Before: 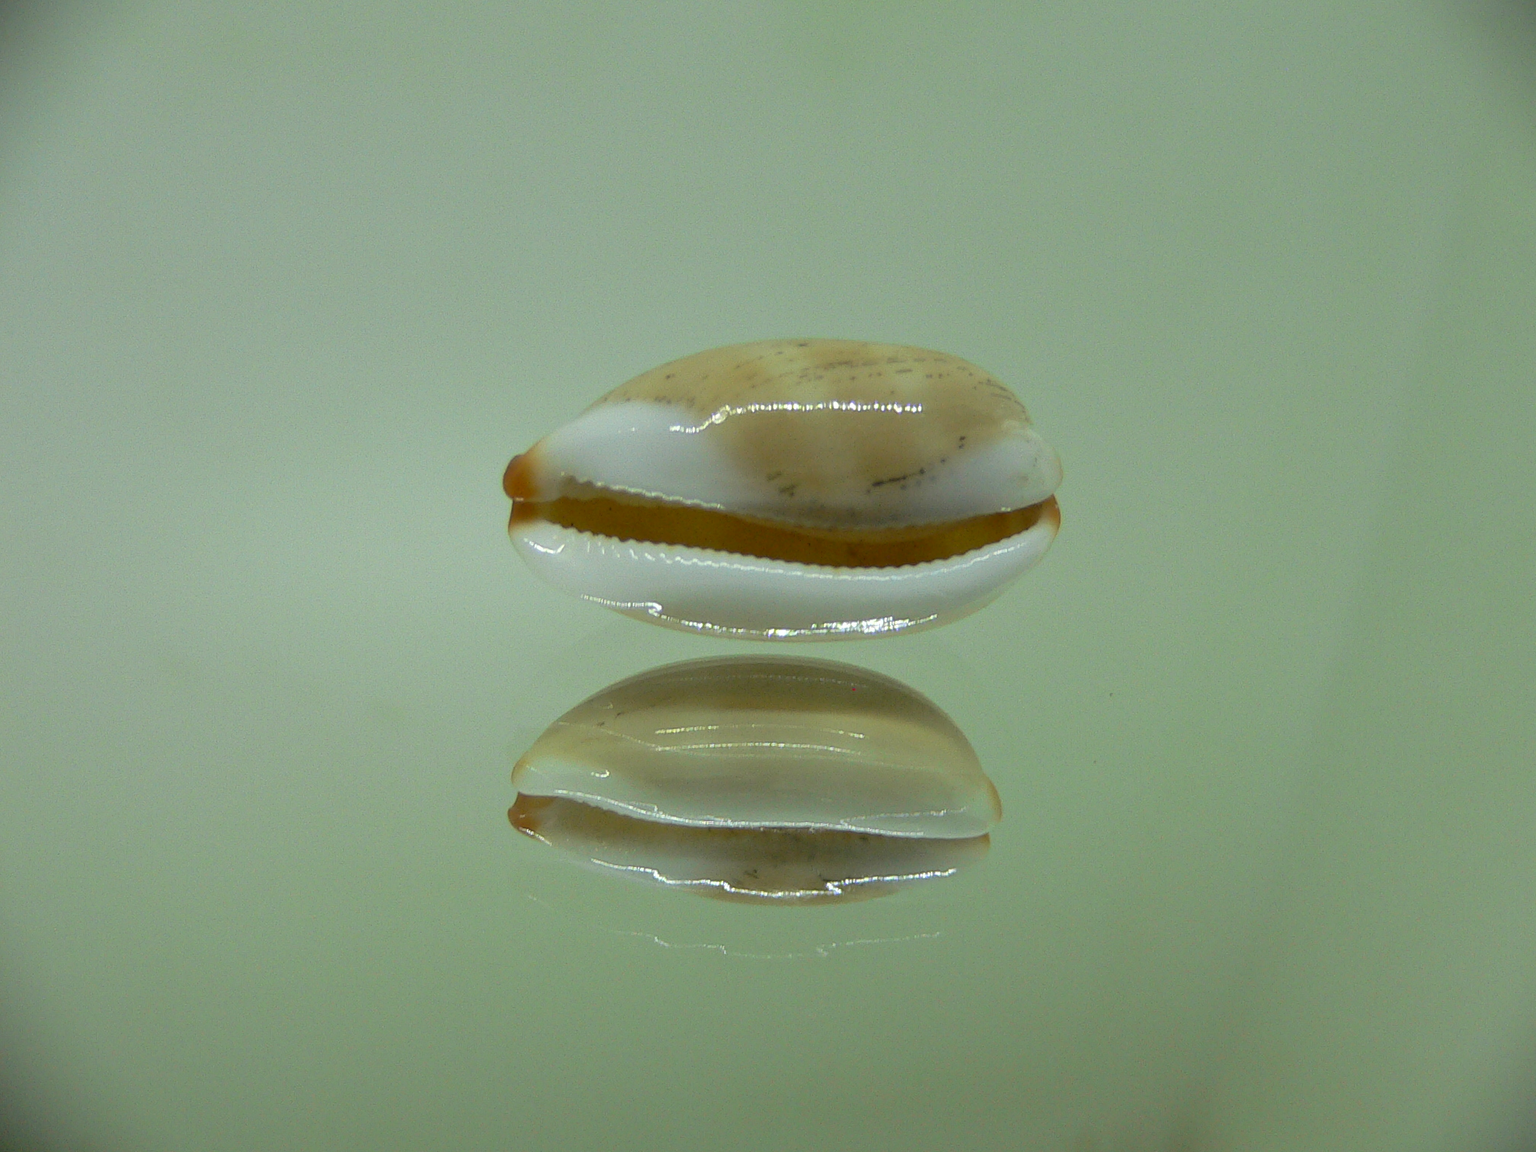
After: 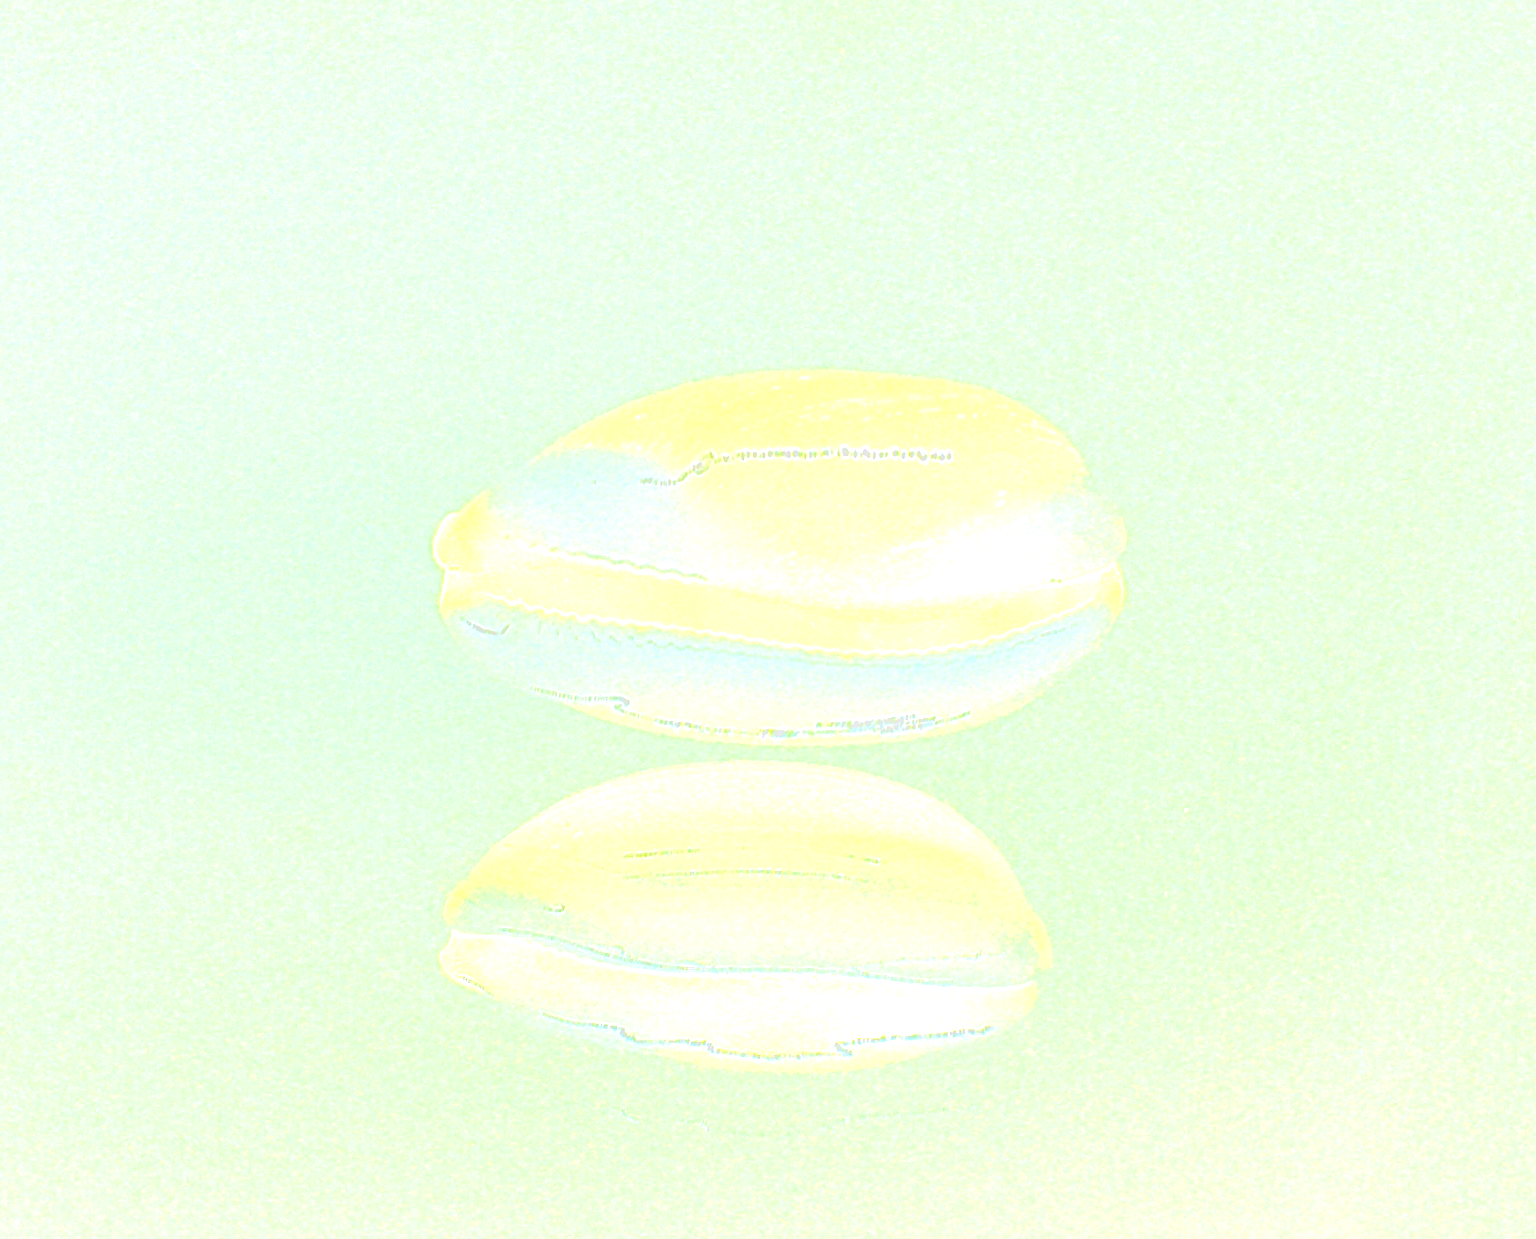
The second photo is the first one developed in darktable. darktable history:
exposure: black level correction -0.001, exposure 0.9 EV, compensate exposure bias true, compensate highlight preservation false
contrast brightness saturation: contrast 0.24, brightness 0.26, saturation 0.39
crop: left 9.929%, top 3.475%, right 9.188%, bottom 9.529%
sharpen: on, module defaults
bloom: size 25%, threshold 5%, strength 90%
local contrast: on, module defaults
